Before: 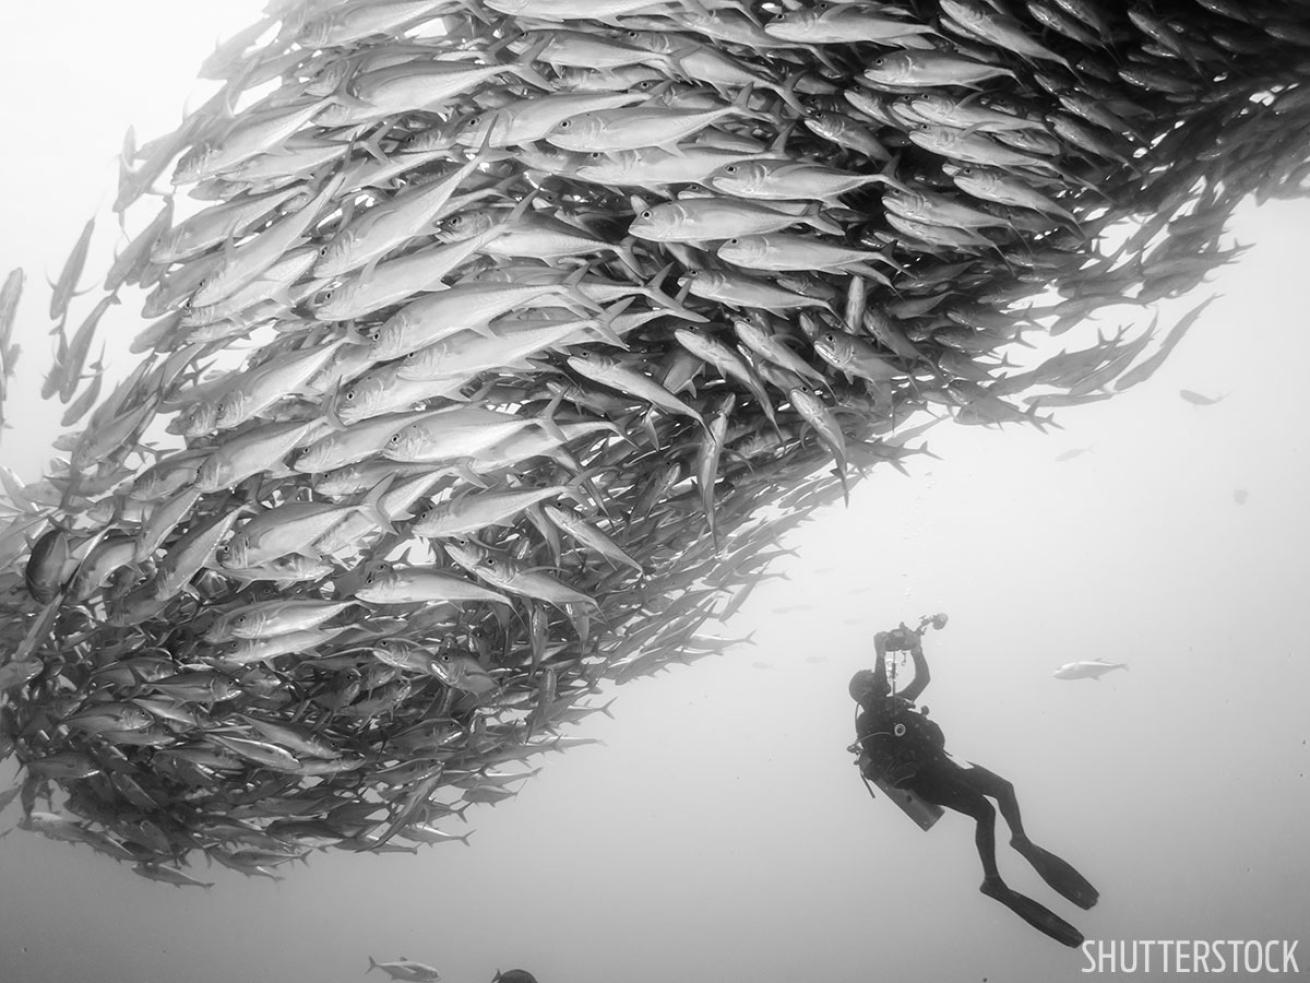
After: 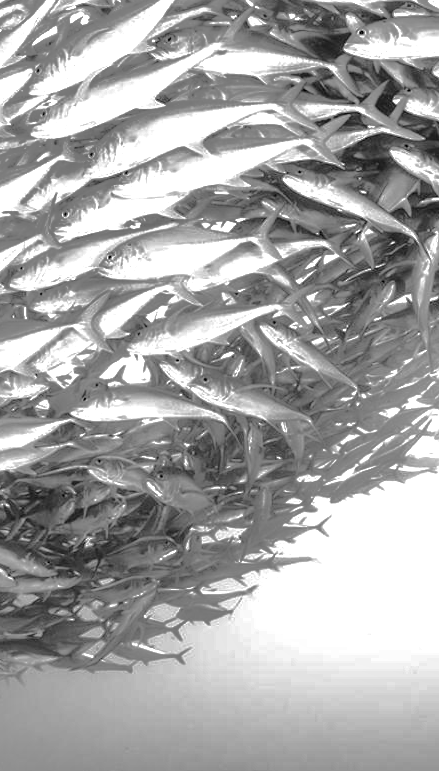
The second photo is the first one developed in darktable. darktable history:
exposure: black level correction 0, exposure 0.7 EV, compensate exposure bias true, compensate highlight preservation false
crop and rotate: left 21.77%, top 18.528%, right 44.676%, bottom 2.997%
local contrast: on, module defaults
shadows and highlights: shadows -19.91, highlights -73.15
sharpen: radius 5.325, amount 0.312, threshold 26.433
